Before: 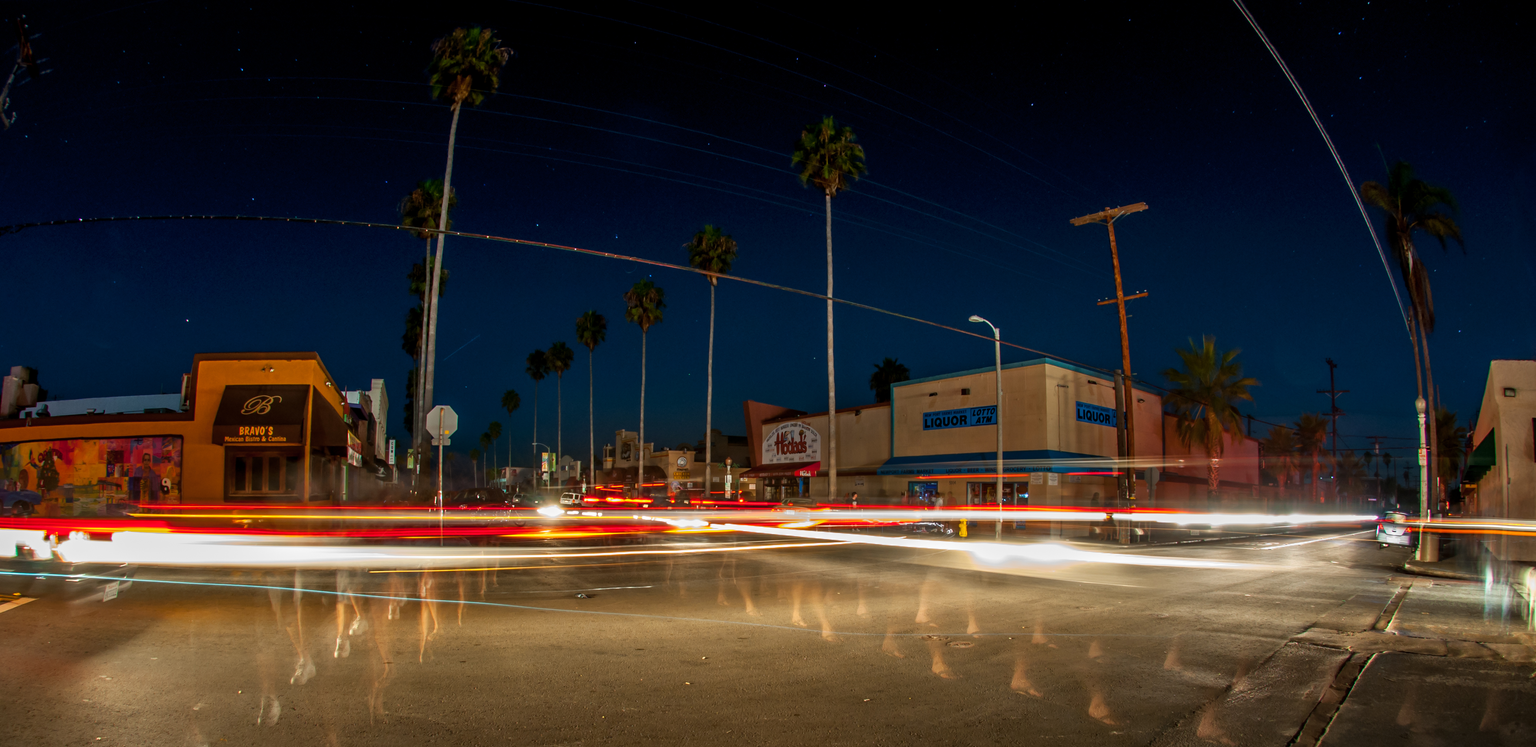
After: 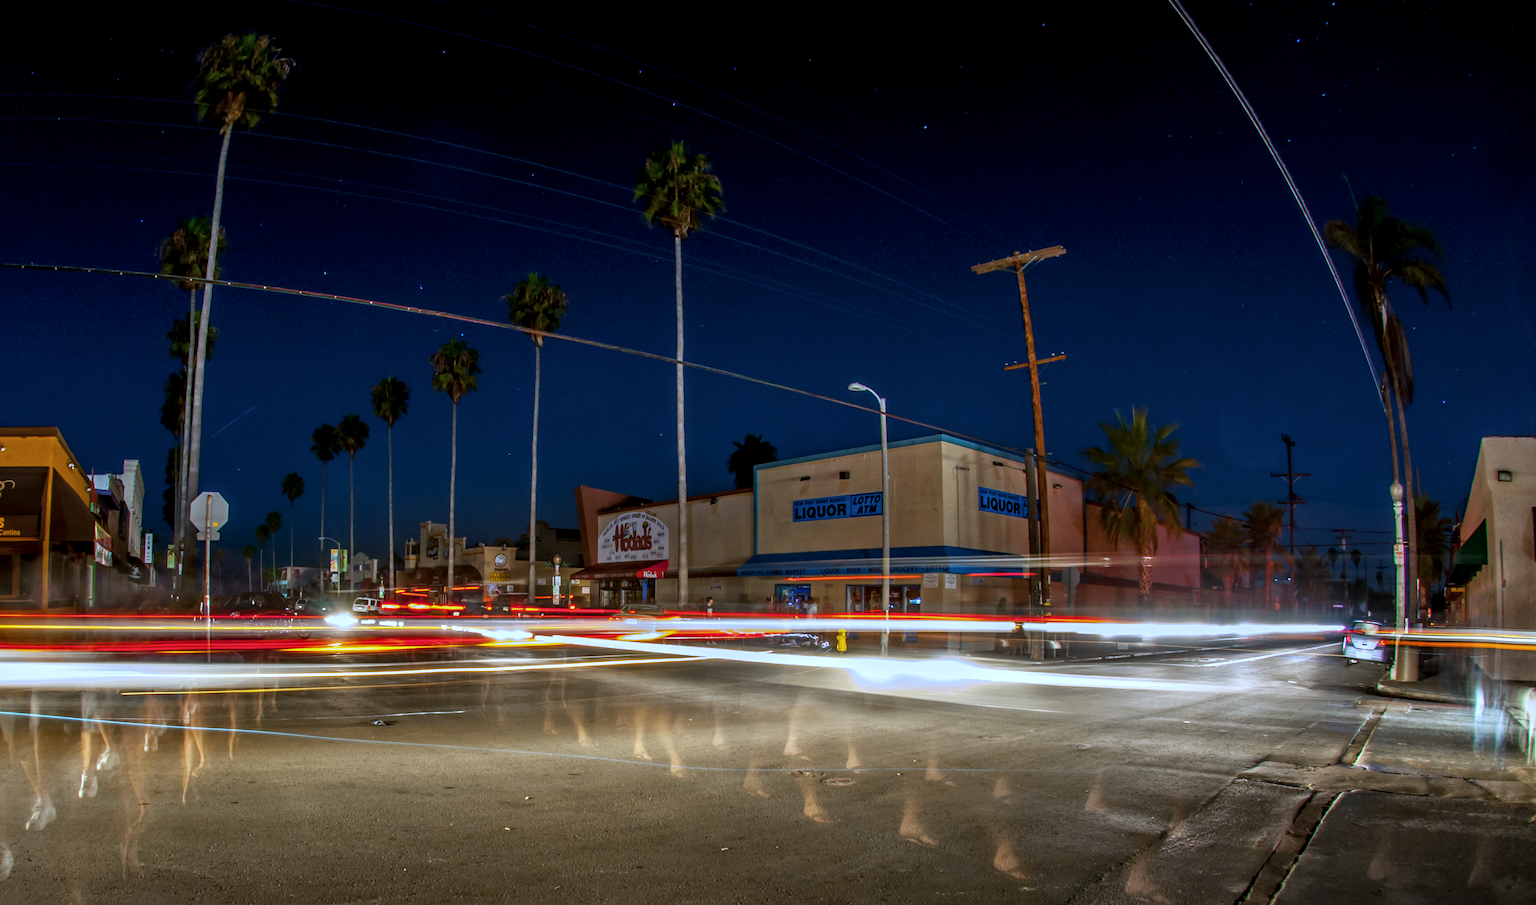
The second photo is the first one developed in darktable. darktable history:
local contrast: on, module defaults
crop: left 17.582%, bottom 0.031%
white balance: red 0.871, blue 1.249
